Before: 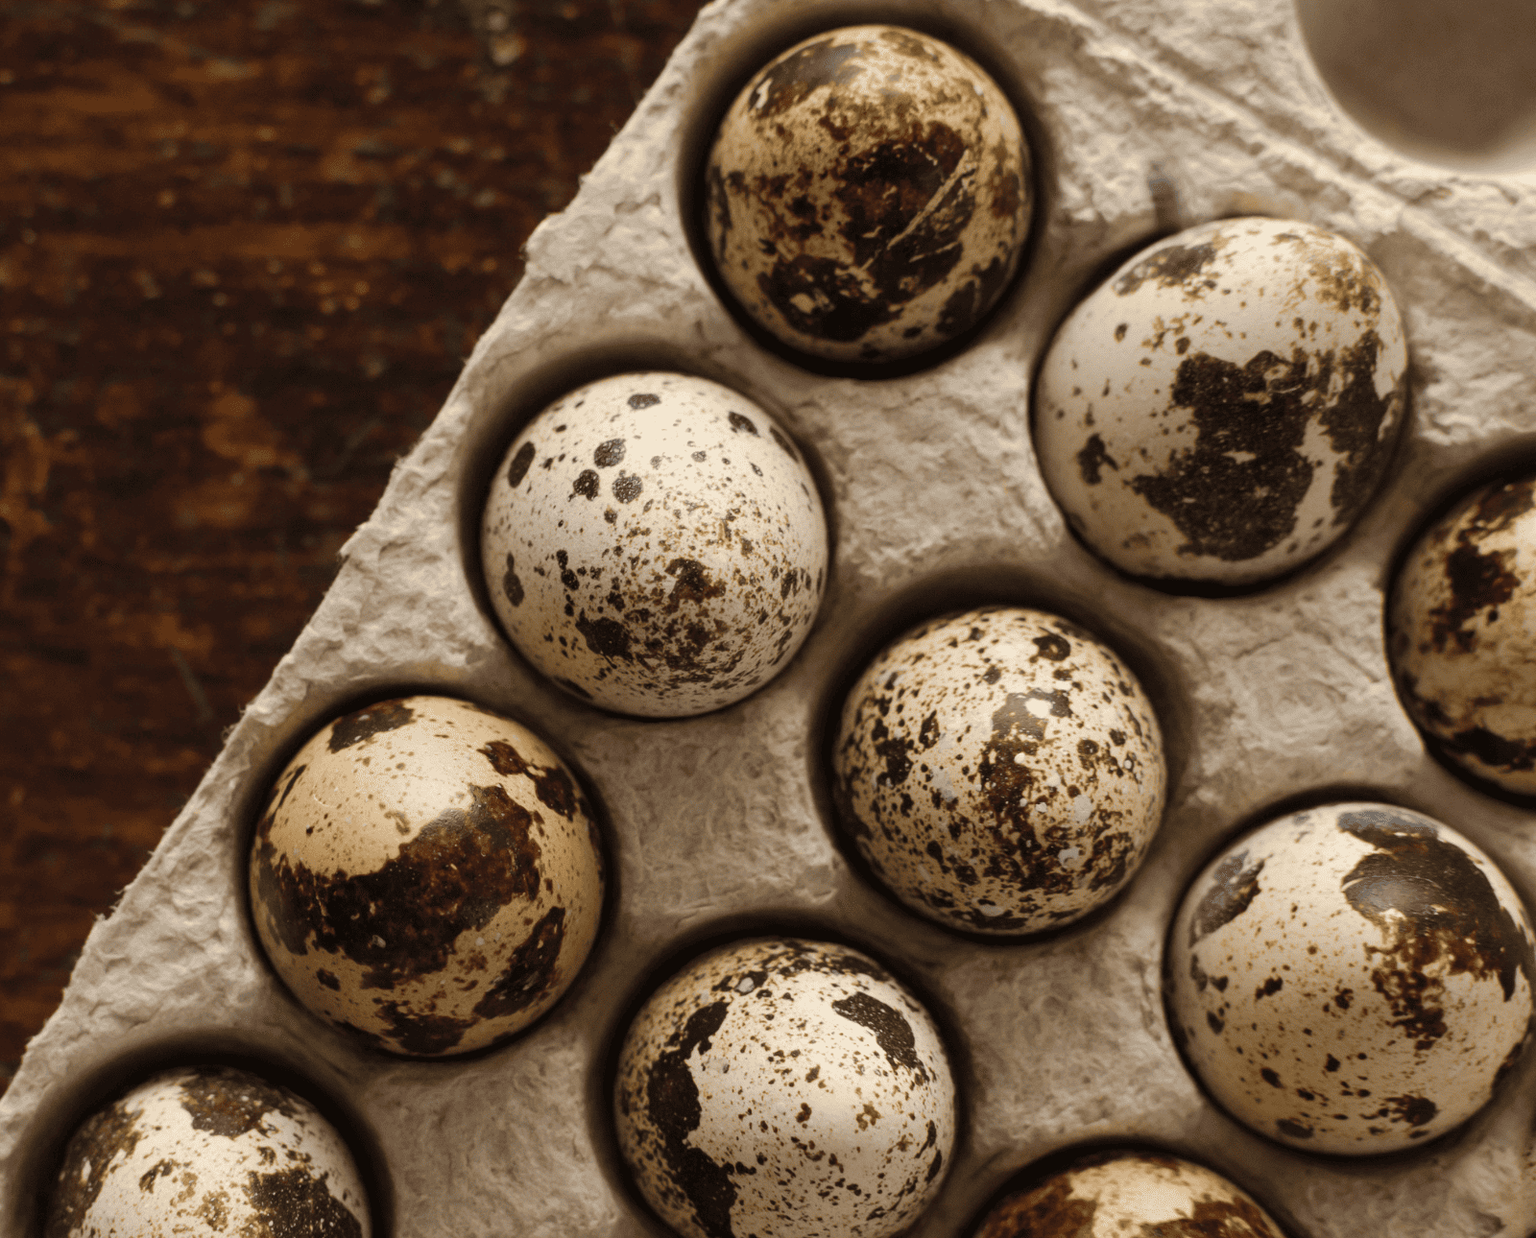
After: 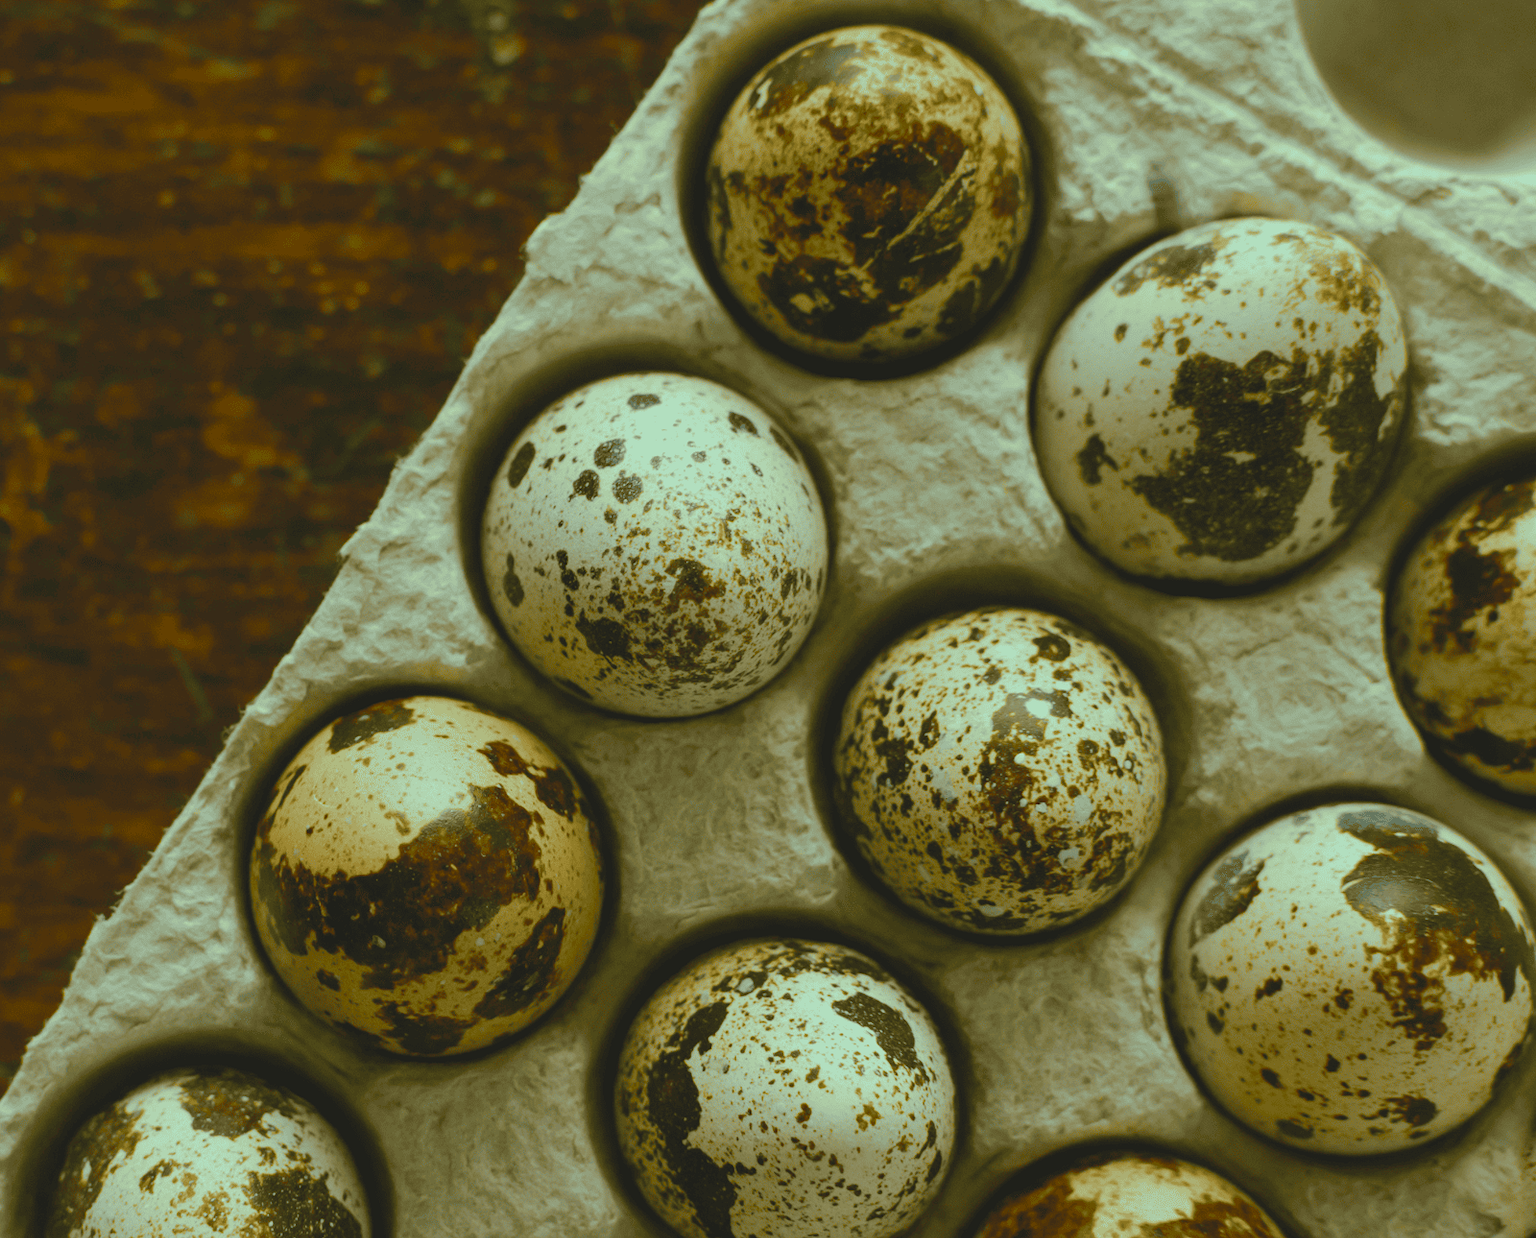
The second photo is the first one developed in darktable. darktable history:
color balance rgb: shadows lift › chroma 11.71%, shadows lift › hue 133.46°, highlights gain › chroma 4%, highlights gain › hue 200.2°, perceptual saturation grading › global saturation 18.05%
contrast brightness saturation: contrast -0.19, saturation 0.19
